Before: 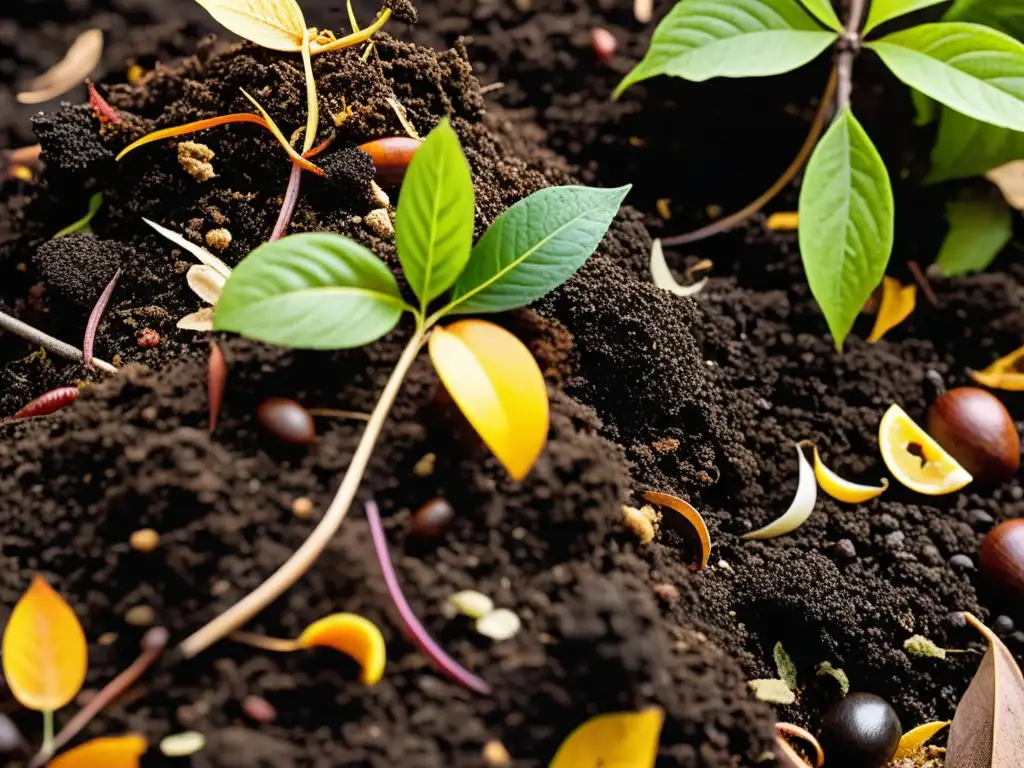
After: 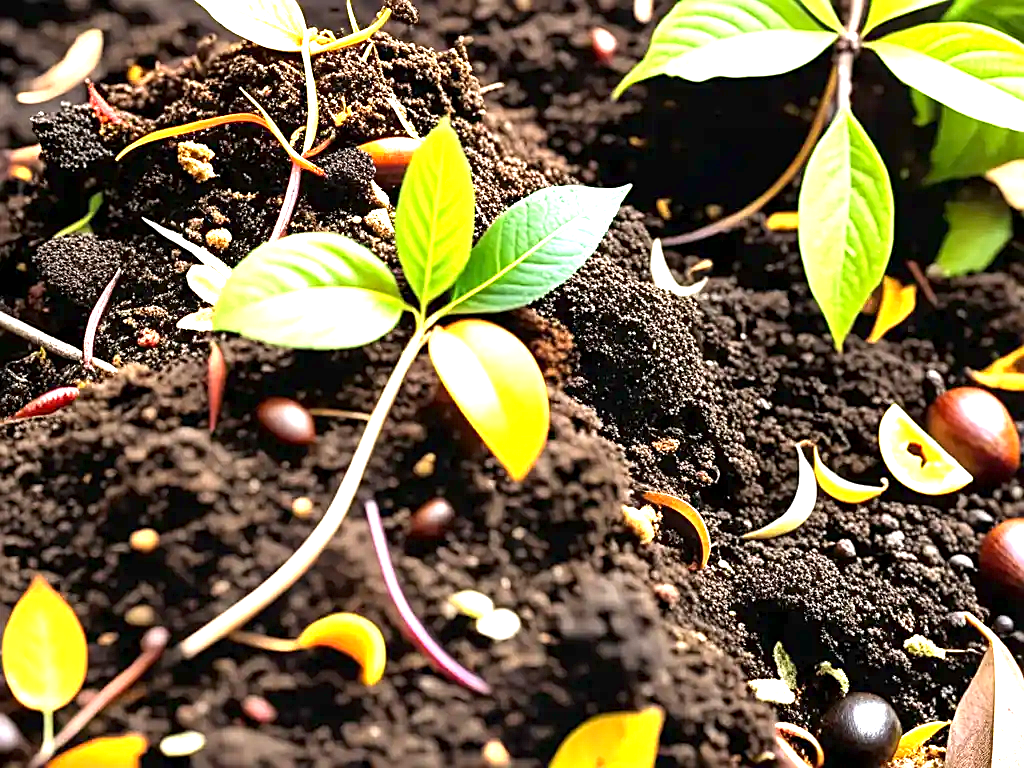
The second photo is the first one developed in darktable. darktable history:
exposure: black level correction 0.001, exposure 1.65 EV, compensate exposure bias true, compensate highlight preservation false
sharpen: on, module defaults
tone equalizer: on, module defaults
